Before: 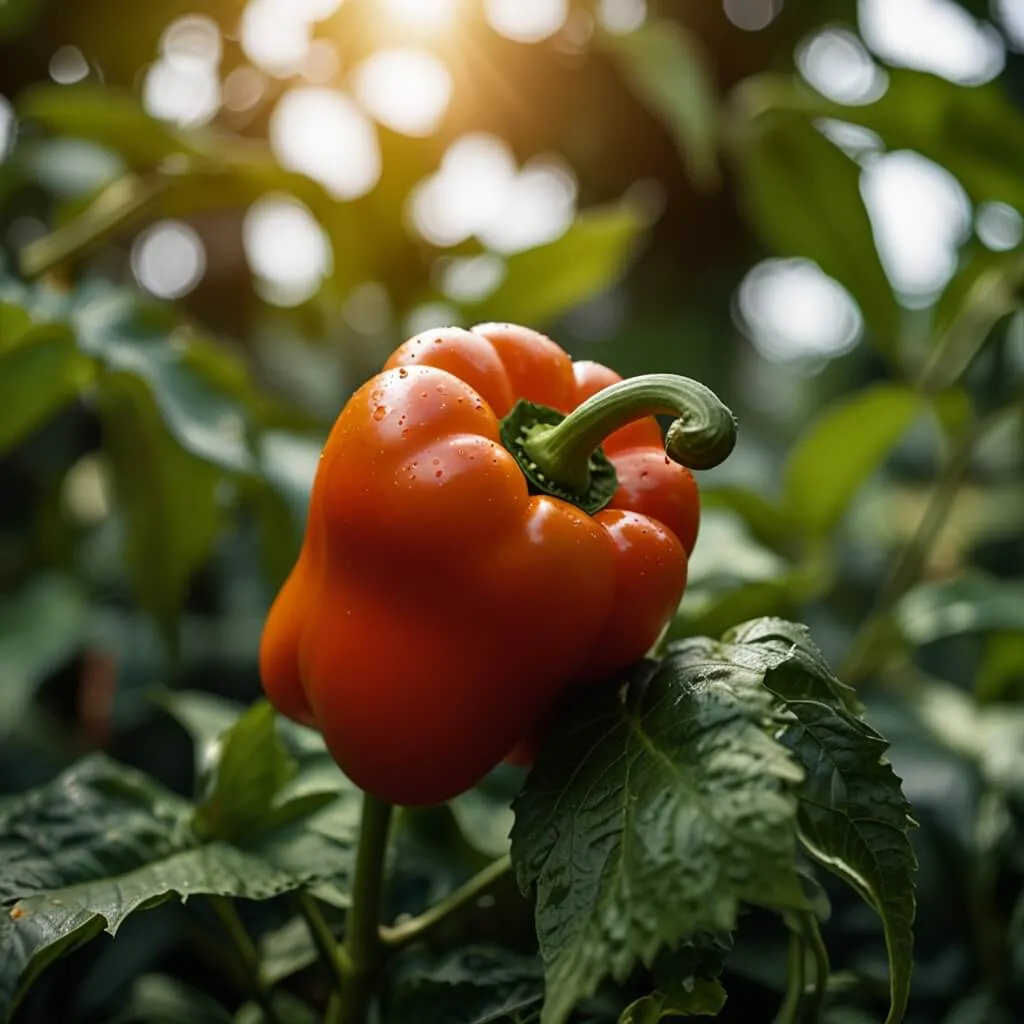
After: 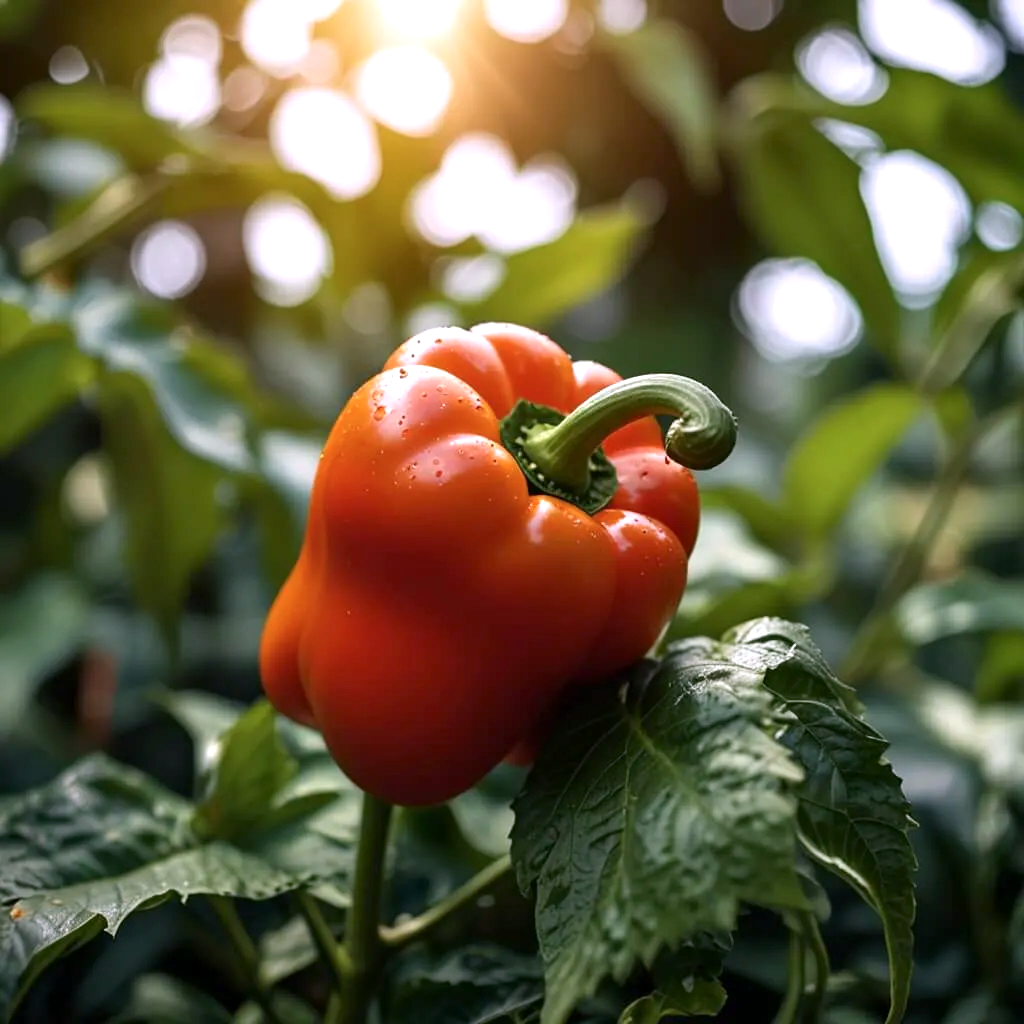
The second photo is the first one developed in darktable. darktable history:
color correction: highlights a* 7.34, highlights b* 4.37
exposure: black level correction 0.001, exposure 0.5 EV, compensate exposure bias true, compensate highlight preservation false
color calibration: illuminant as shot in camera, x 0.37, y 0.382, temperature 4313.32 K
